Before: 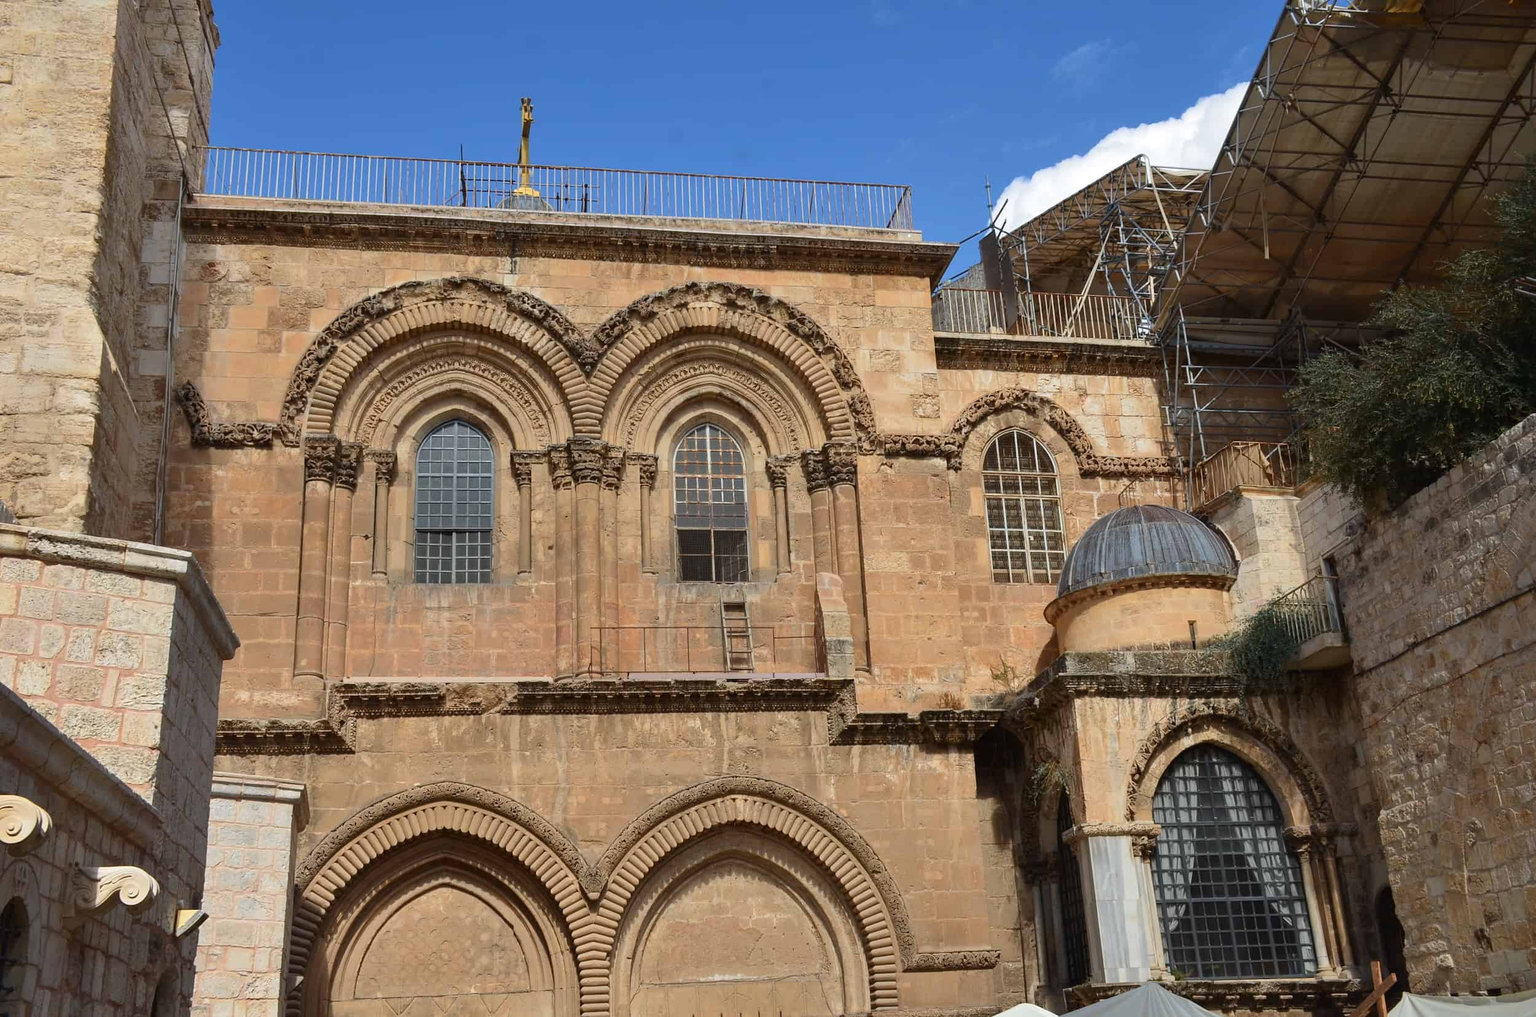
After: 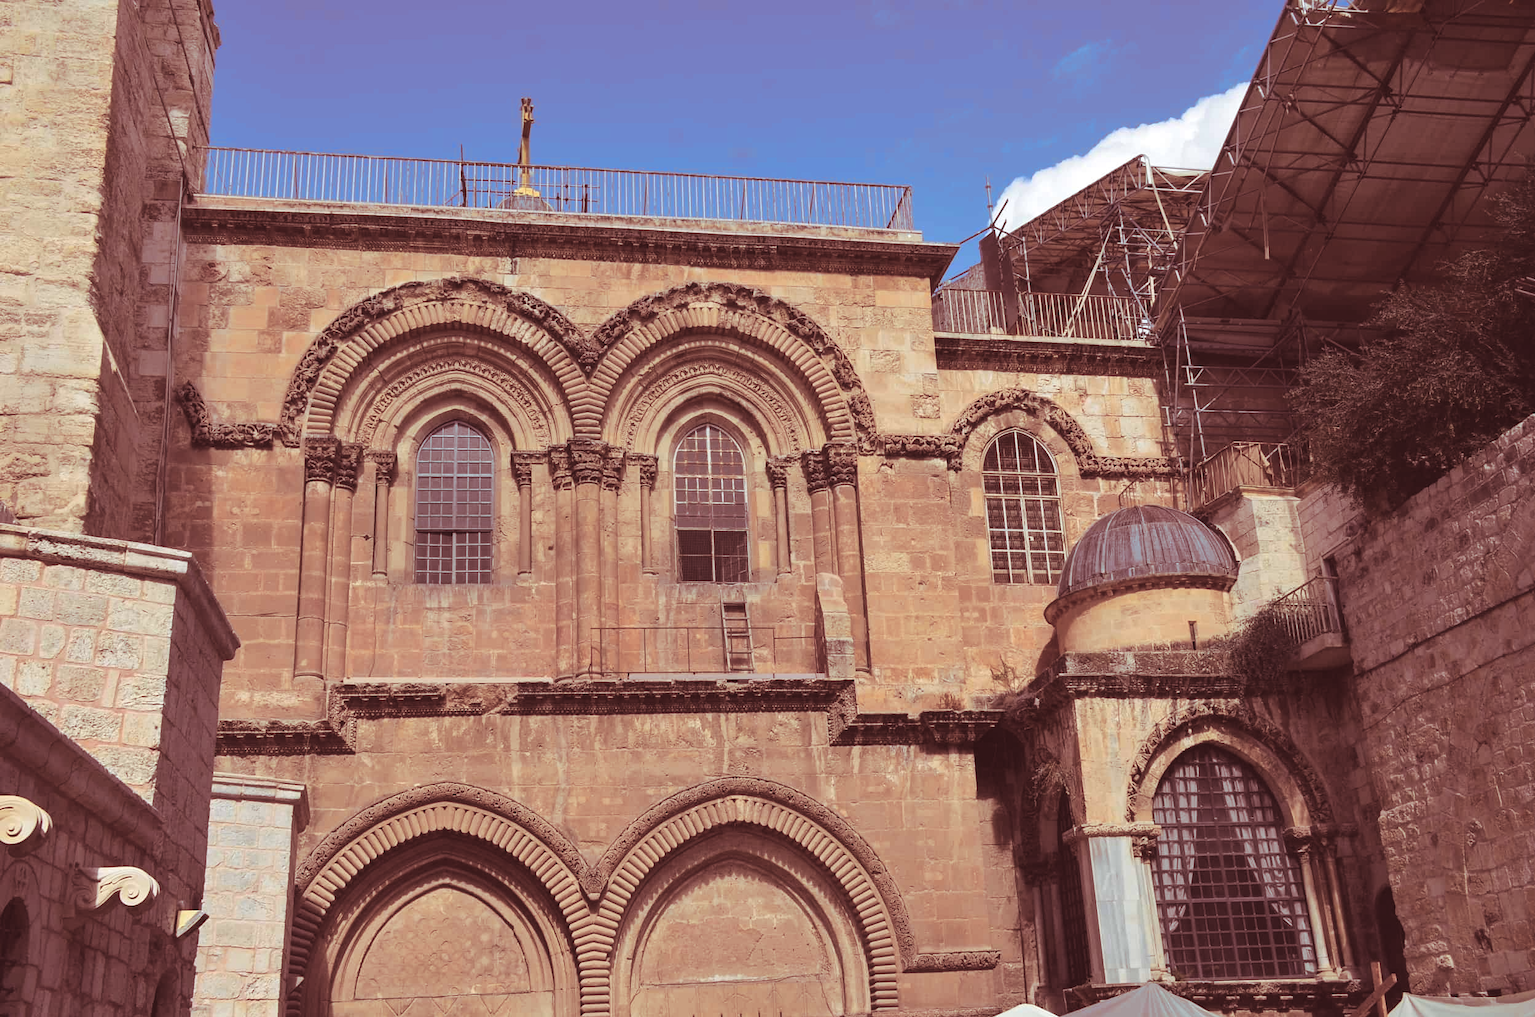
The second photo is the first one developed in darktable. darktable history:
split-toning: highlights › hue 187.2°, highlights › saturation 0.83, balance -68.05, compress 56.43%
color balance: lift [1.007, 1, 1, 1], gamma [1.097, 1, 1, 1]
